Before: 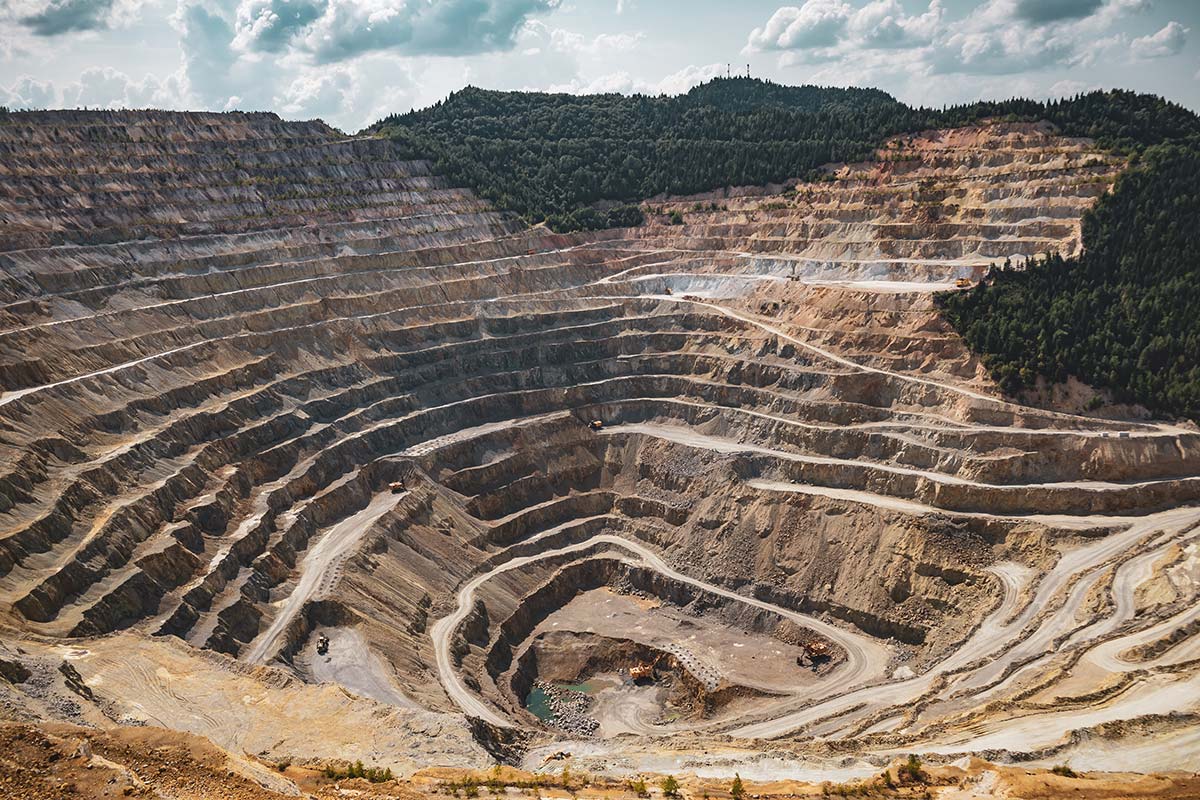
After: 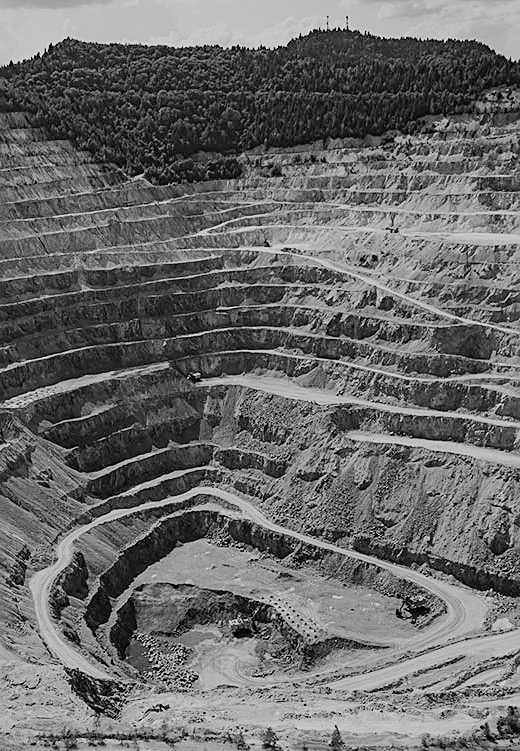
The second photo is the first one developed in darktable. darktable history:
crop: left 33.452%, top 6.025%, right 23.155%
sharpen: on, module defaults
monochrome: on, module defaults
contrast brightness saturation: saturation 0.5
tone curve: curves: ch0 [(0, 0) (0.003, 0.003) (0.011, 0.011) (0.025, 0.025) (0.044, 0.044) (0.069, 0.069) (0.1, 0.099) (0.136, 0.135) (0.177, 0.176) (0.224, 0.223) (0.277, 0.275) (0.335, 0.333) (0.399, 0.396) (0.468, 0.465) (0.543, 0.541) (0.623, 0.622) (0.709, 0.708) (0.801, 0.8) (0.898, 0.897) (1, 1)], preserve colors none
tone equalizer: on, module defaults
filmic rgb: black relative exposure -6.98 EV, white relative exposure 5.63 EV, hardness 2.86
